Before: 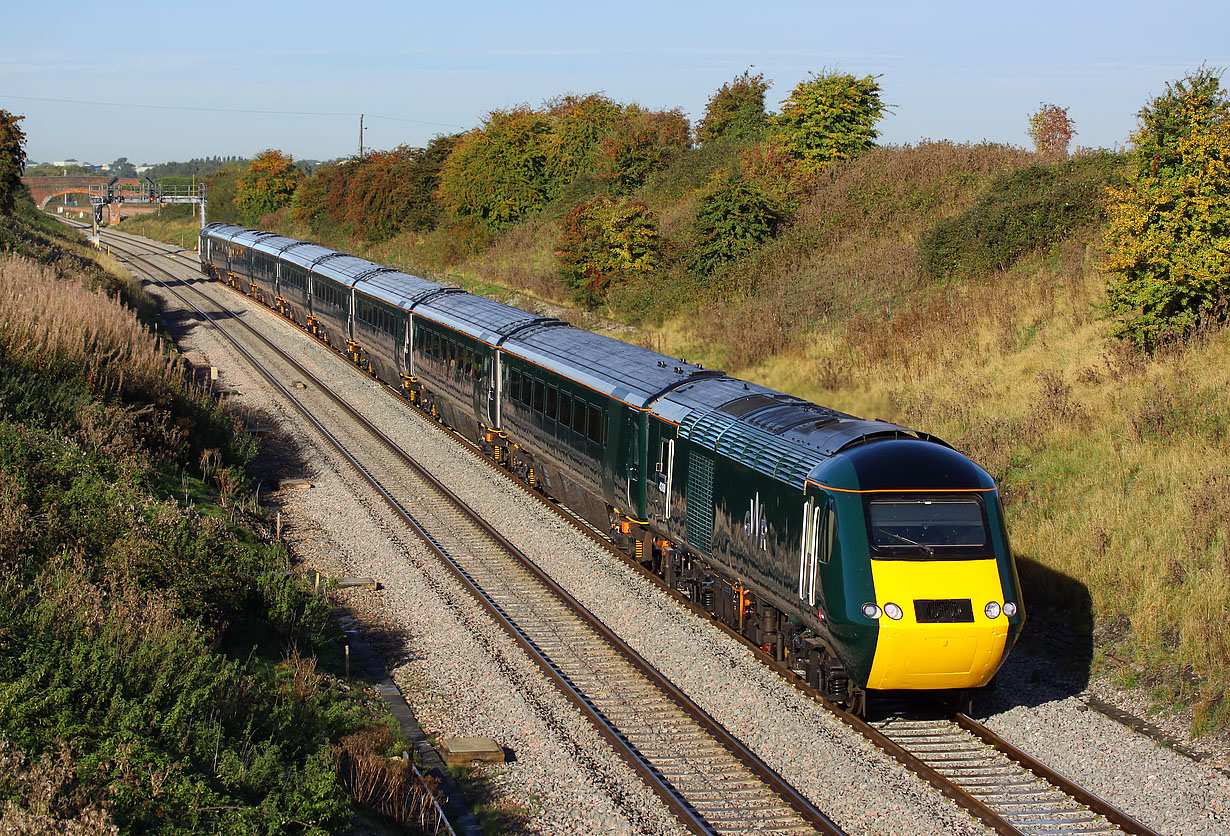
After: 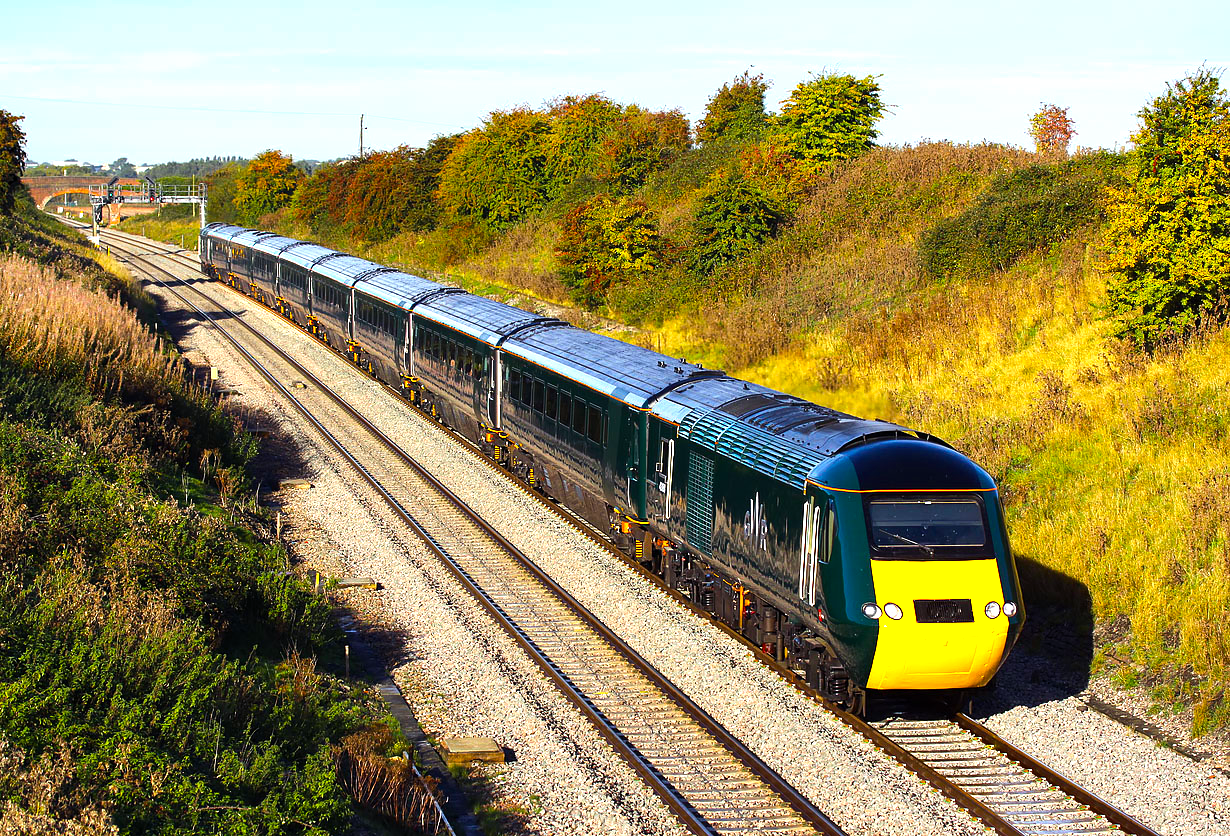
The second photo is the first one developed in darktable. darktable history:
color balance rgb: shadows lift › chroma 3.211%, shadows lift › hue 278.51°, perceptual saturation grading › global saturation 37.278%, perceptual brilliance grading › highlights 19.428%, perceptual brilliance grading › mid-tones 20.36%, perceptual brilliance grading › shadows -20.721%, global vibrance 20%
exposure: exposure 0.372 EV, compensate highlight preservation false
